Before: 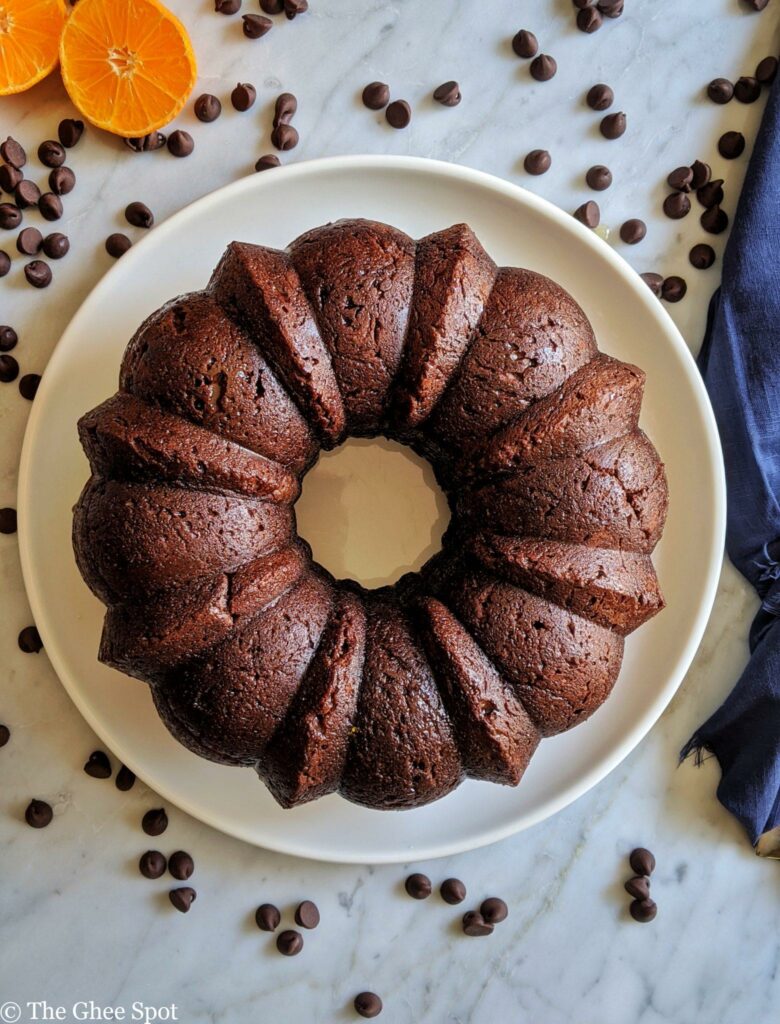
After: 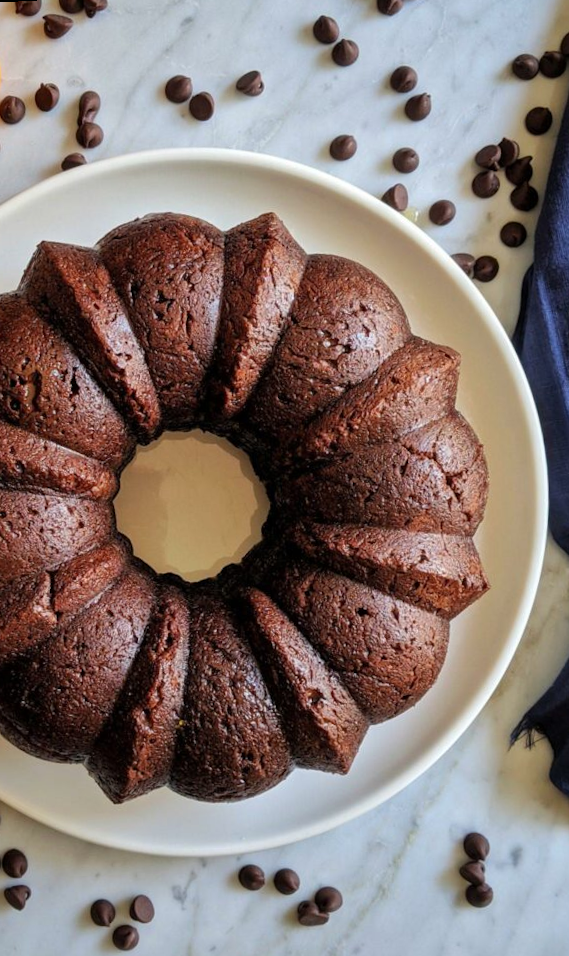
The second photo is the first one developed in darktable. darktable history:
crop and rotate: left 24.034%, top 2.838%, right 6.406%, bottom 6.299%
rotate and perspective: rotation -2.22°, lens shift (horizontal) -0.022, automatic cropping off
